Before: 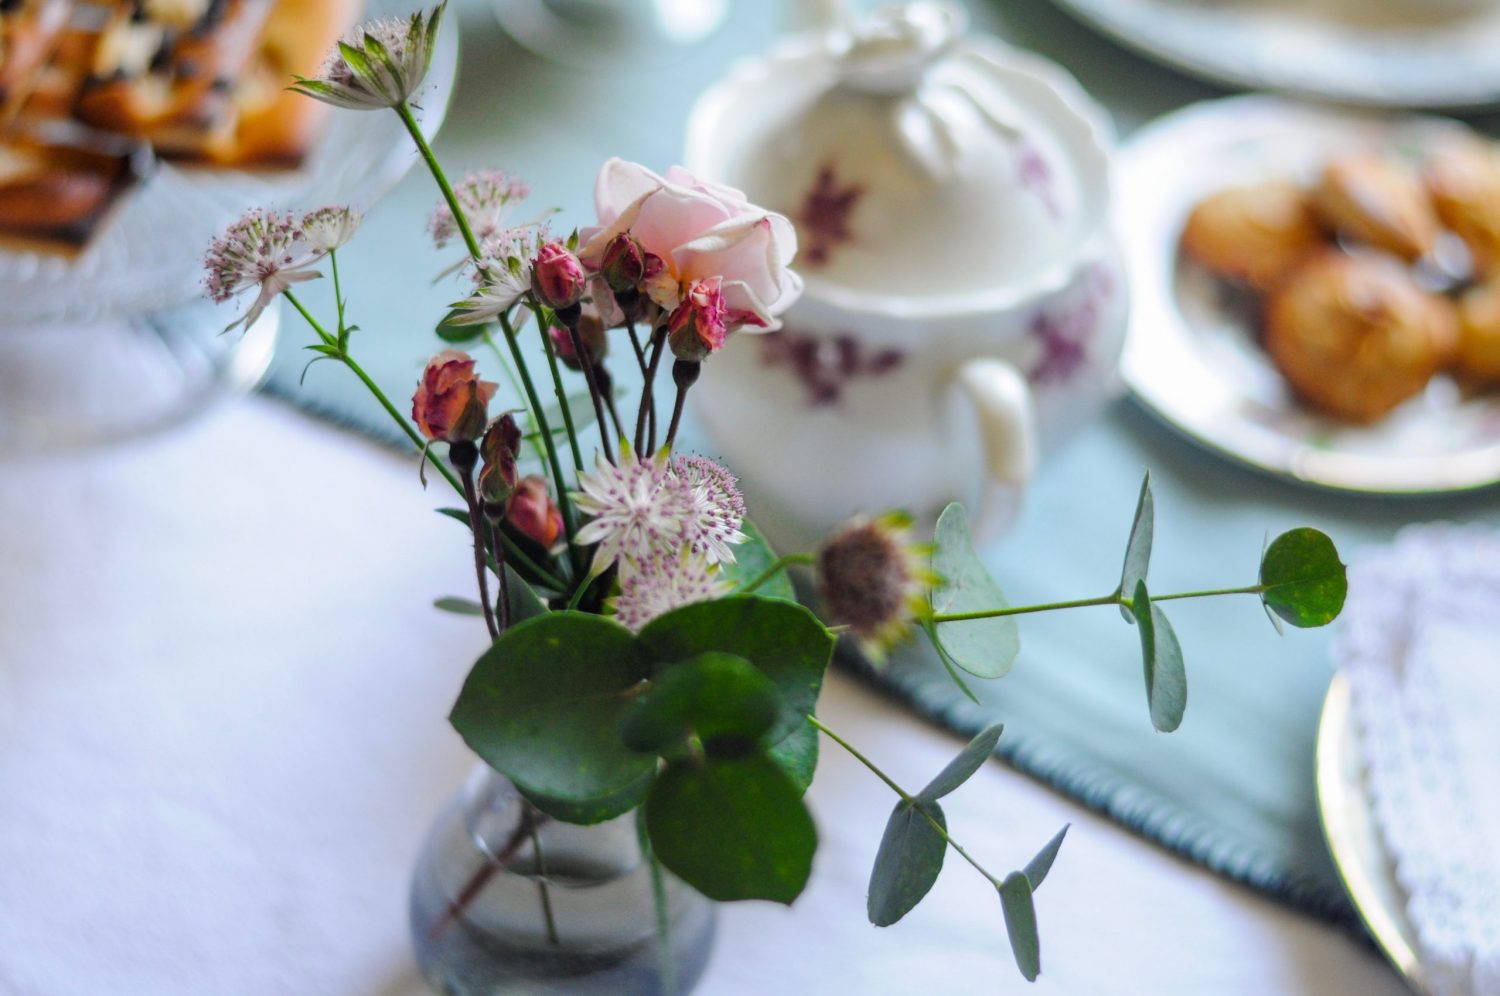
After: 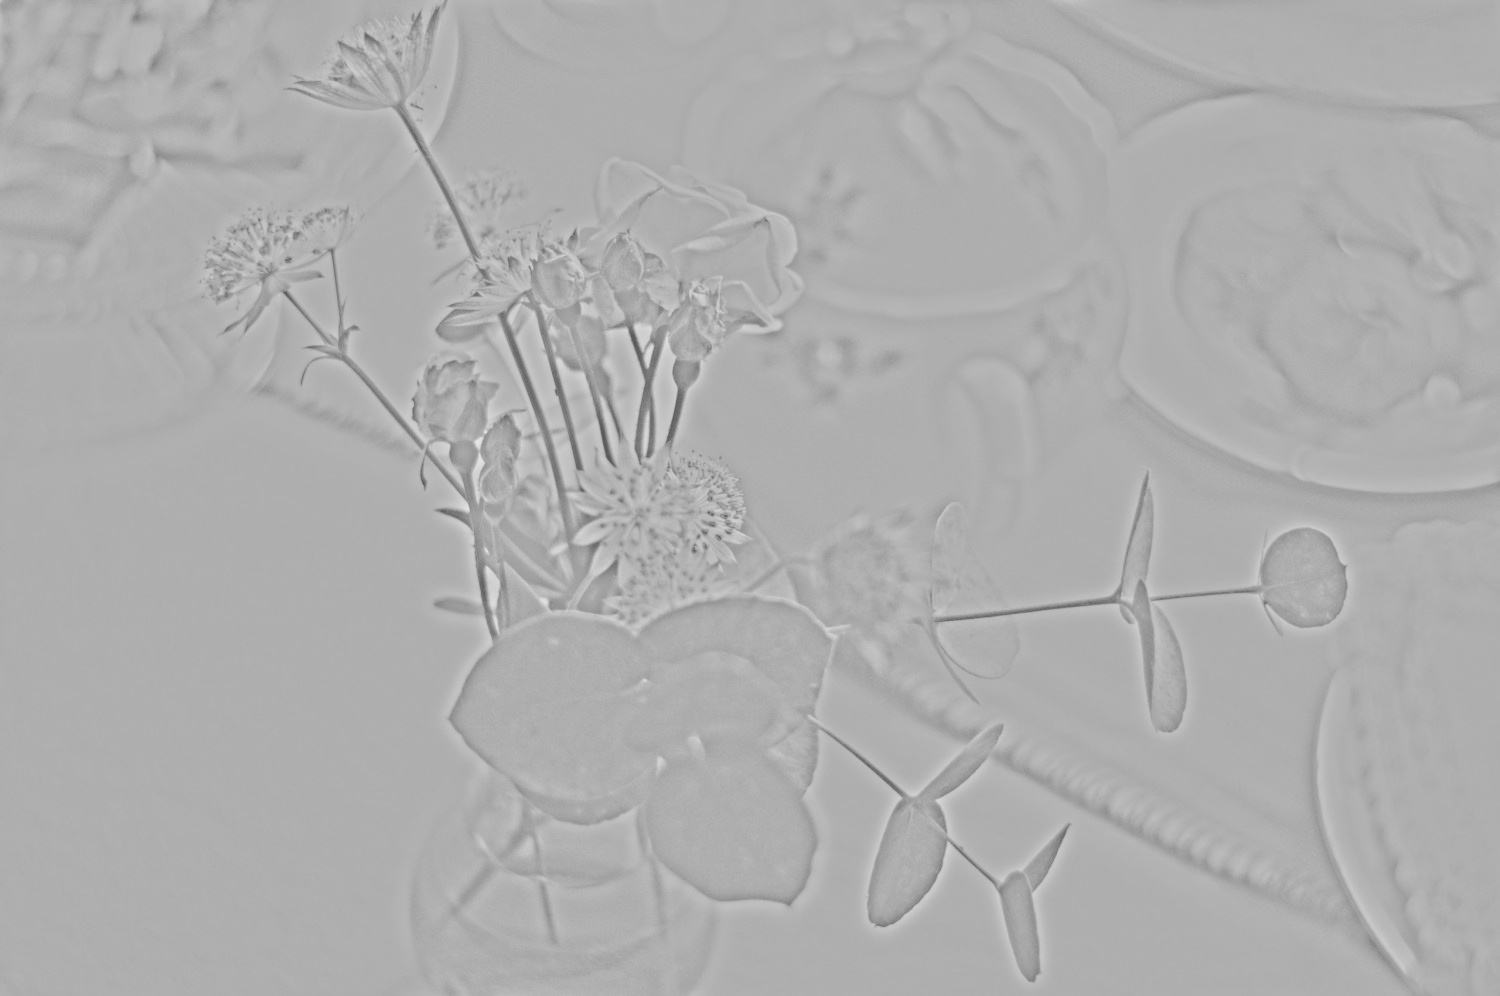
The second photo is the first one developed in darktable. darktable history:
base curve: curves: ch0 [(0, 0.007) (0.028, 0.063) (0.121, 0.311) (0.46, 0.743) (0.859, 0.957) (1, 1)], preserve colors none
highpass: sharpness 25.84%, contrast boost 14.94%
